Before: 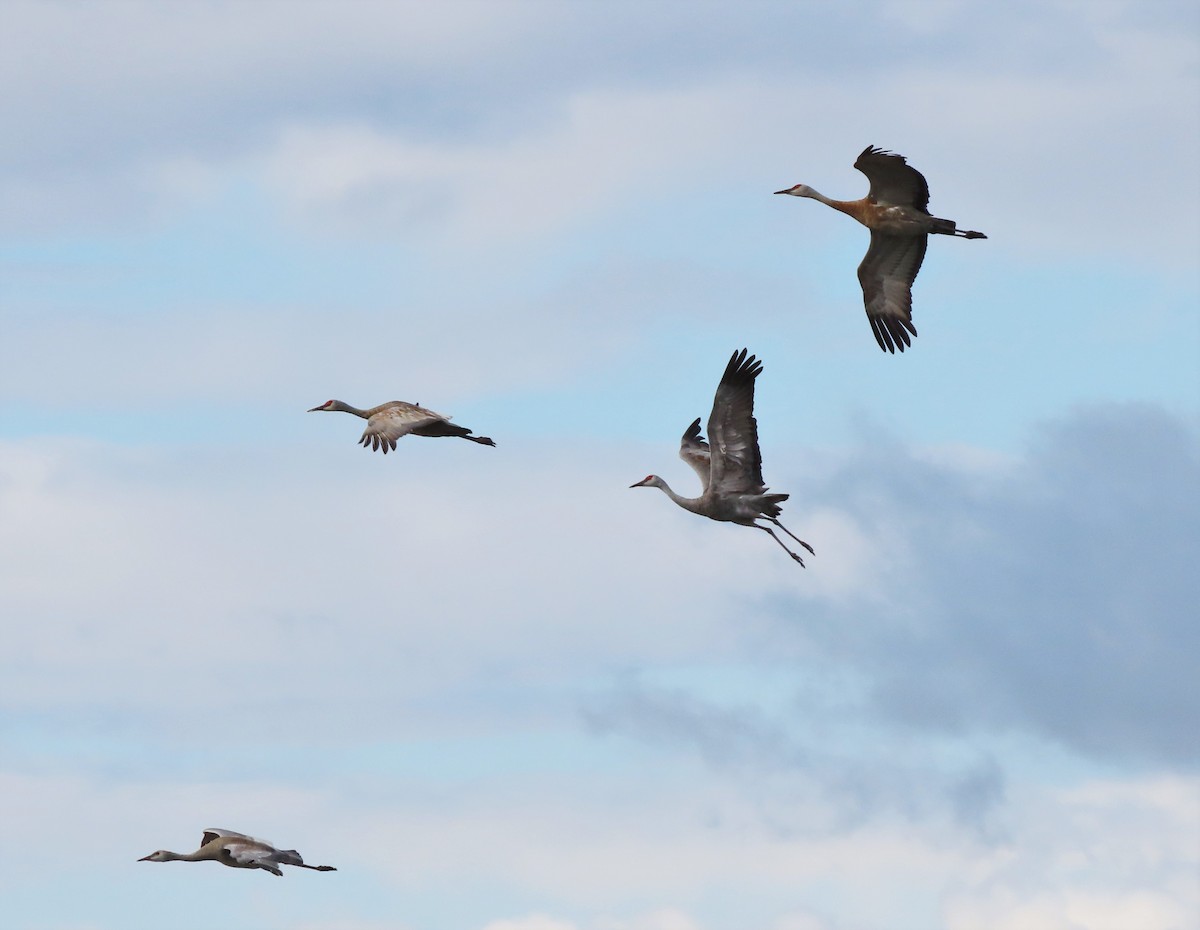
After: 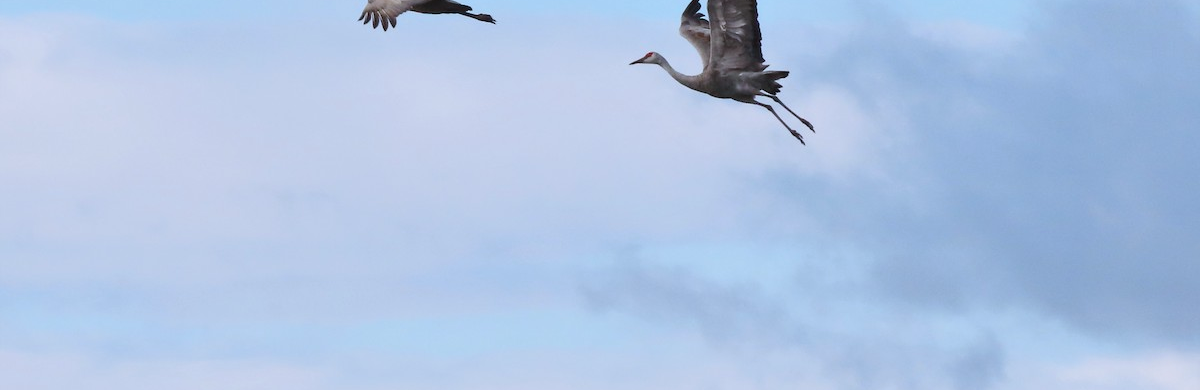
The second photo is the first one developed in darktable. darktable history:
color calibration: illuminant as shot in camera, x 0.358, y 0.373, temperature 4628.91 K
crop: top 45.551%, bottom 12.262%
